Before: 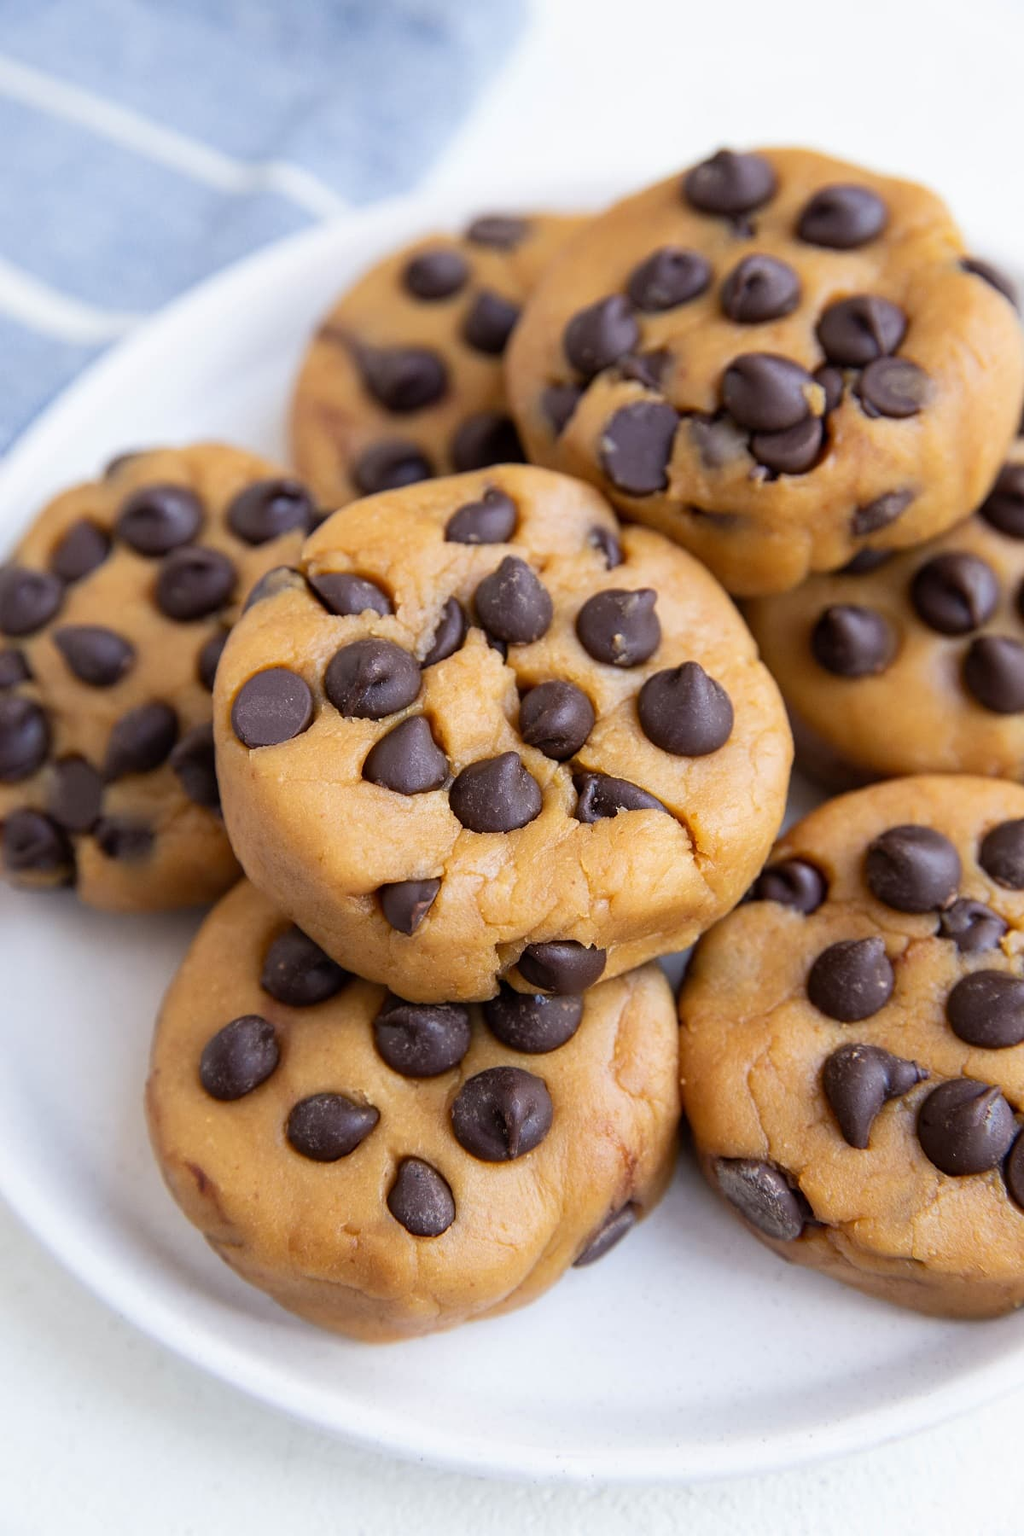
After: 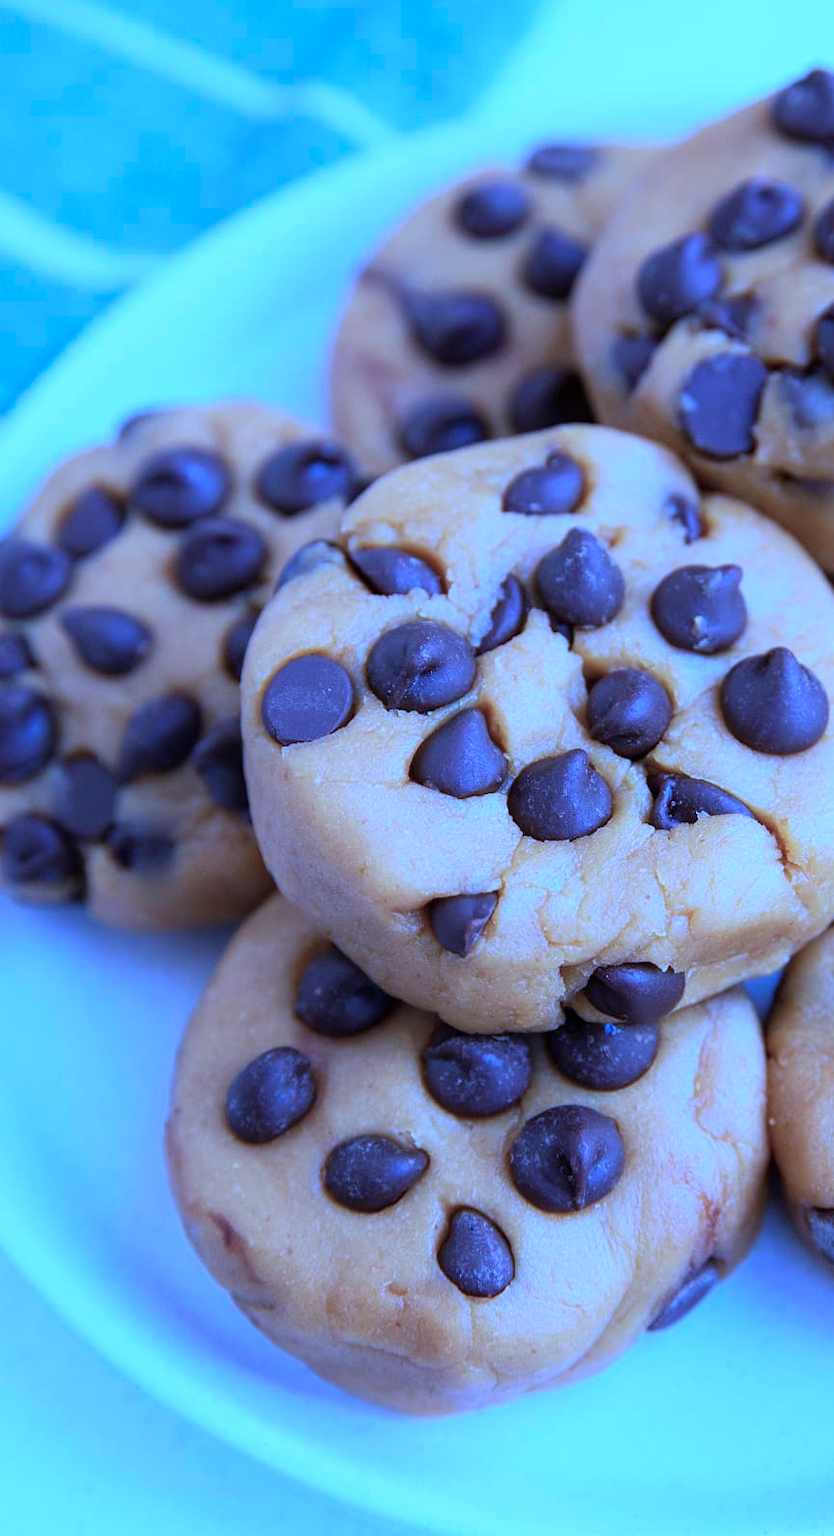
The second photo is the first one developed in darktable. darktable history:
color calibration: illuminant as shot in camera, x 0.482, y 0.431, temperature 2432.45 K
crop: top 5.784%, right 27.913%, bottom 5.669%
